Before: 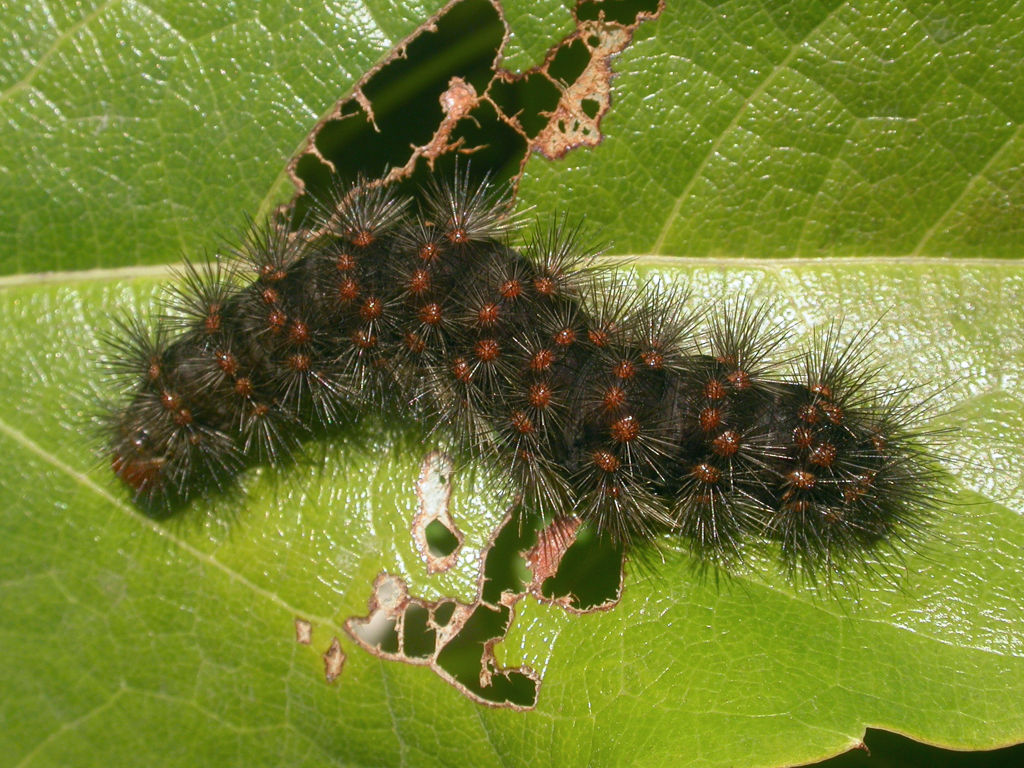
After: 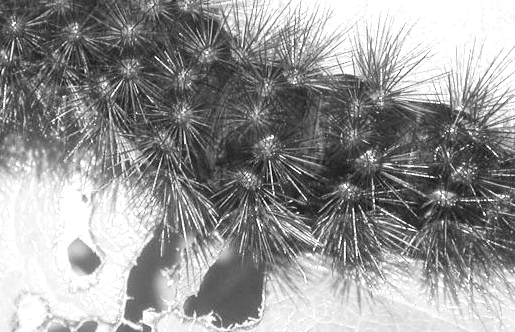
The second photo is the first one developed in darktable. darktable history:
contrast brightness saturation: contrast 0.2, brightness 0.16, saturation 0.22
crop: left 35.03%, top 36.625%, right 14.663%, bottom 20.057%
exposure: exposure 1.223 EV, compensate highlight preservation false
monochrome: a -74.22, b 78.2
